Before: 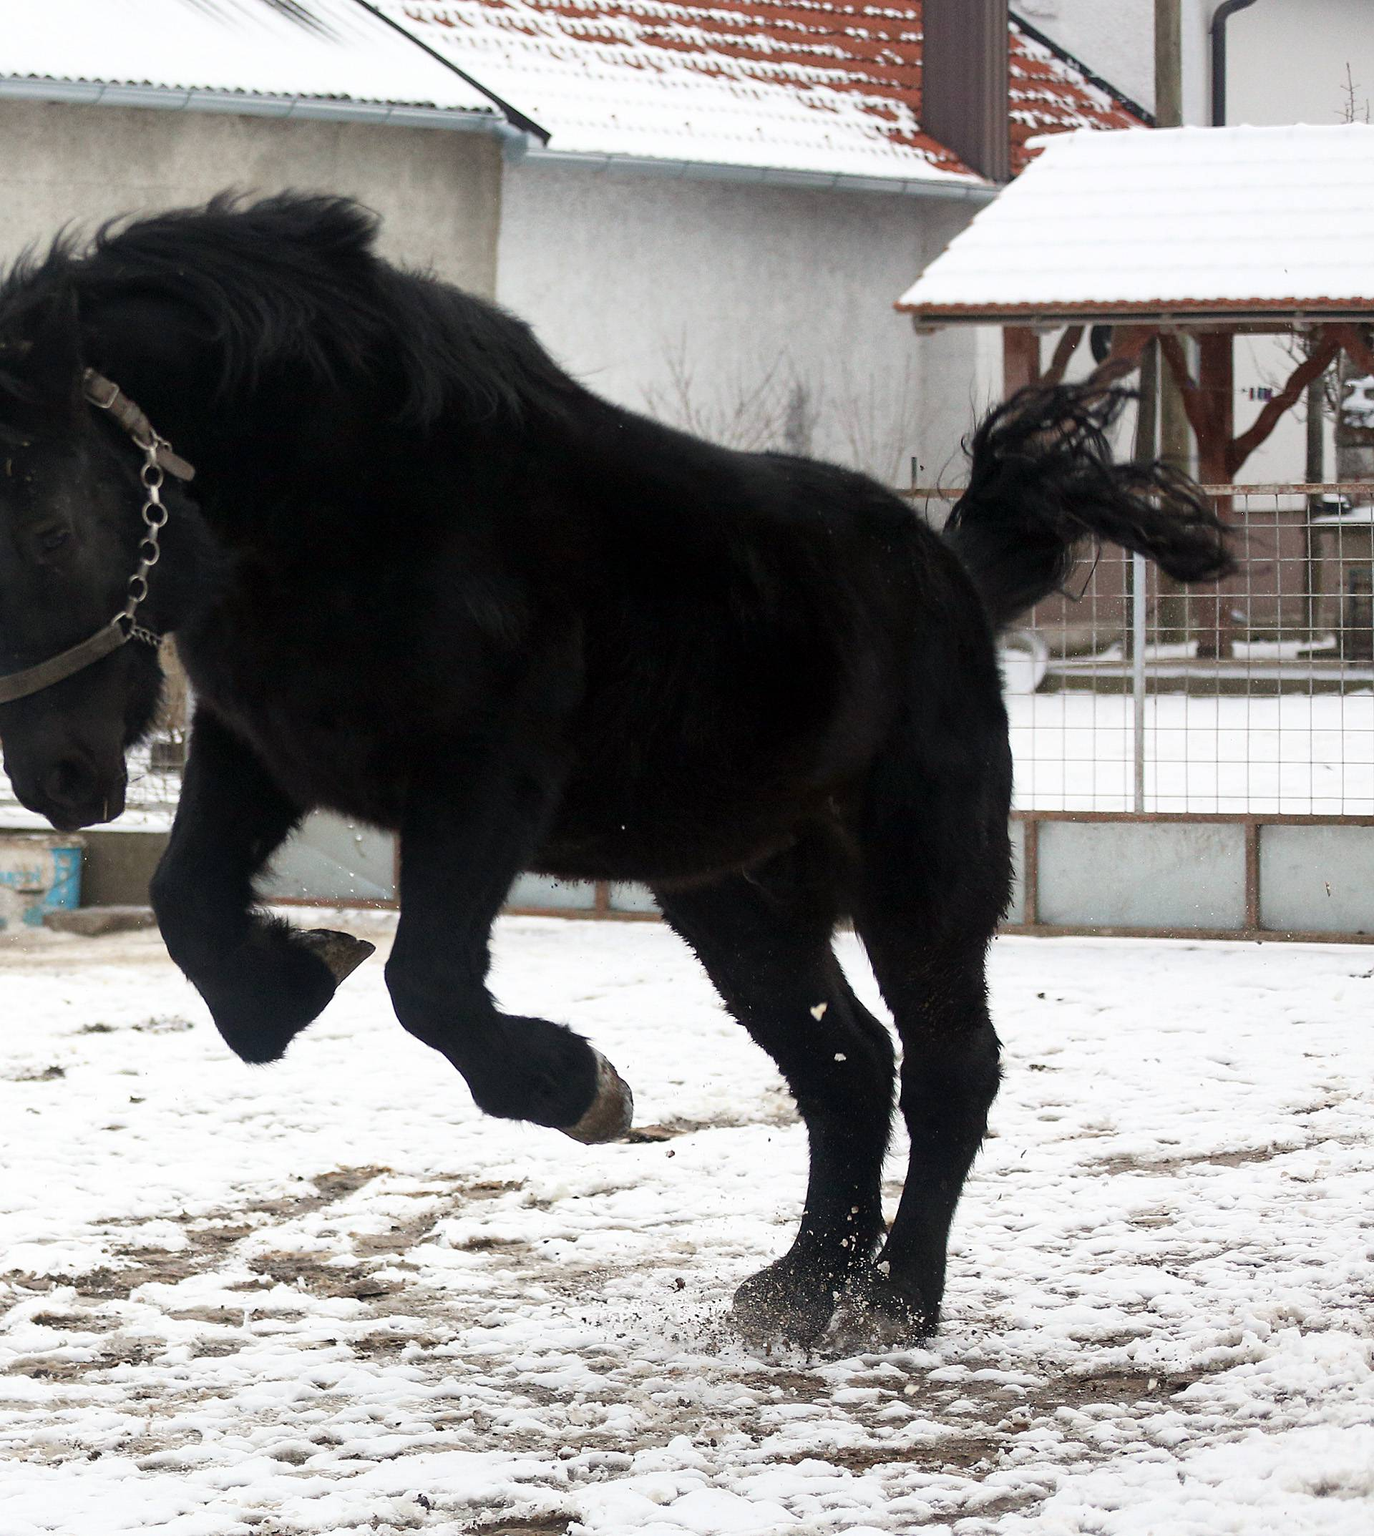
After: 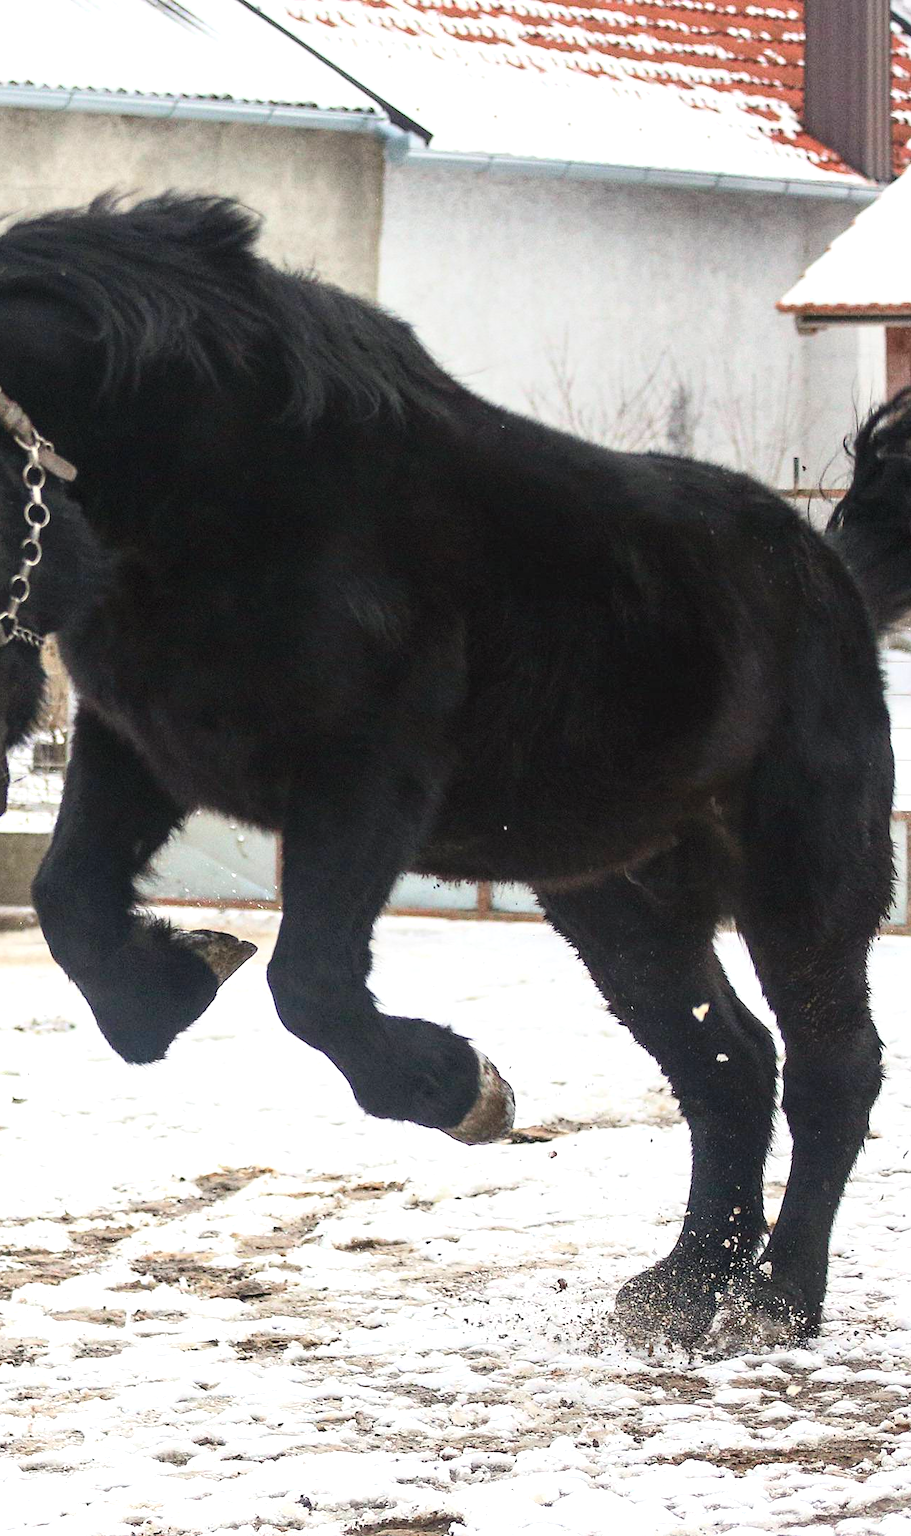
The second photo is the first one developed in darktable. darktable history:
exposure: black level correction 0, exposure 0.499 EV, compensate highlight preservation false
crop and rotate: left 8.603%, right 25.006%
local contrast: on, module defaults
contrast brightness saturation: contrast 0.201, brightness 0.16, saturation 0.217
